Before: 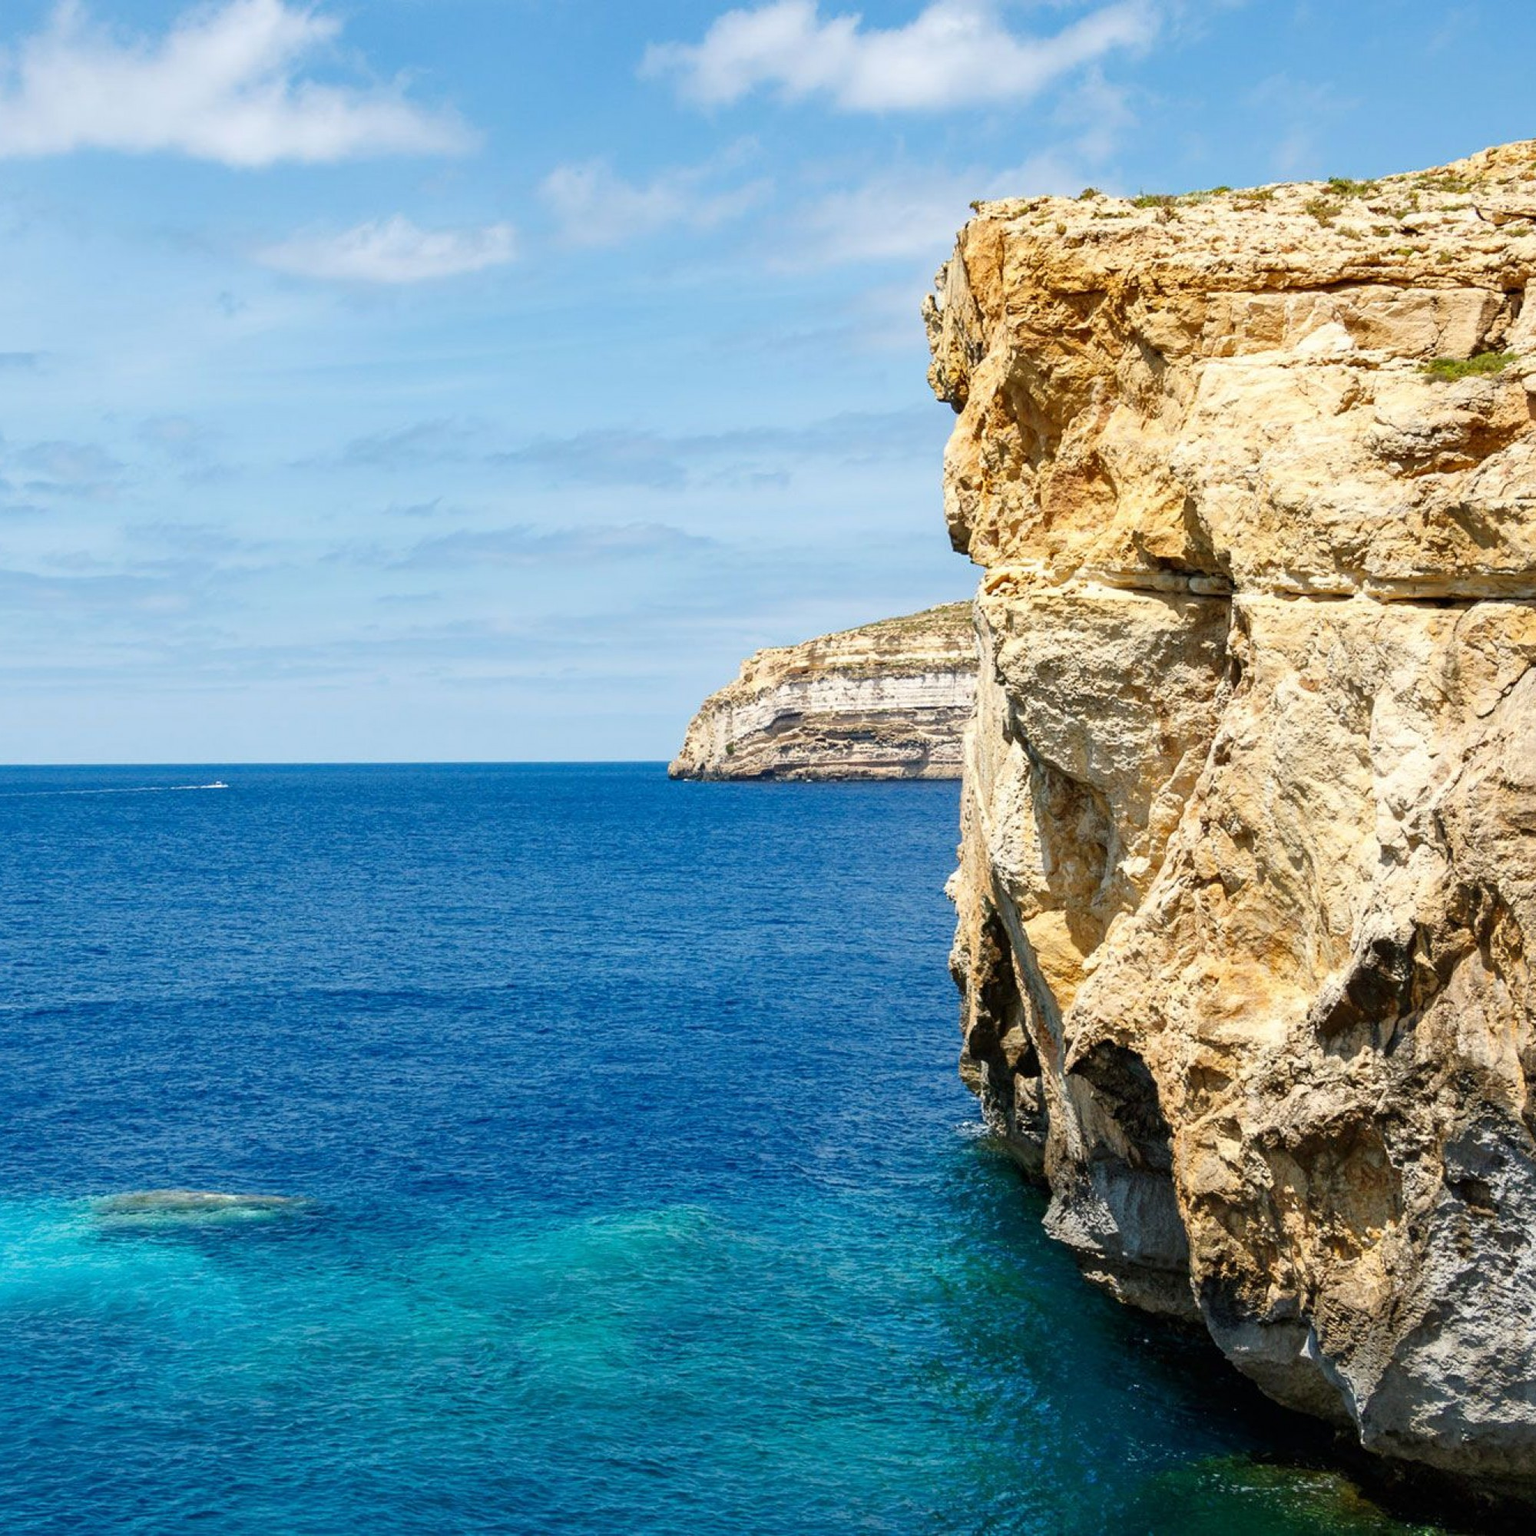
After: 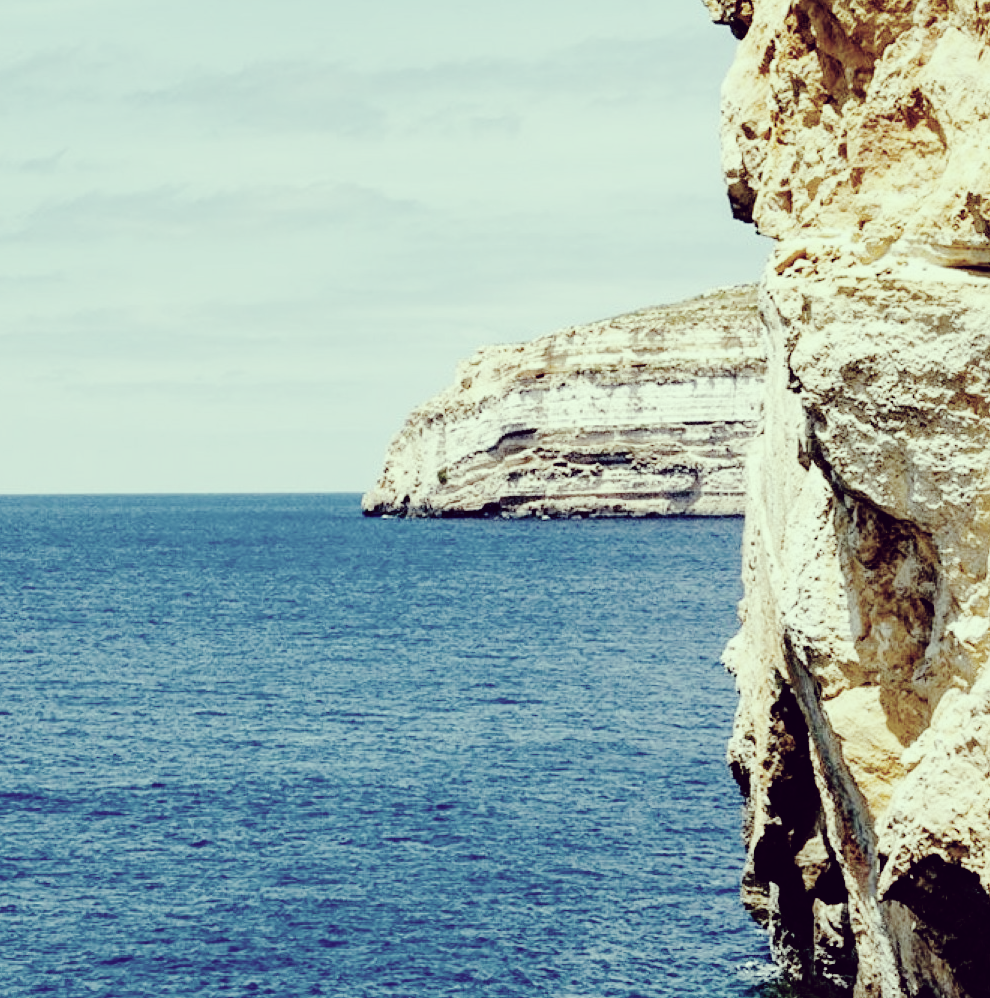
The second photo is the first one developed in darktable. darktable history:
color correction: highlights a* -20.97, highlights b* 20.61, shadows a* 19.75, shadows b* -20.99, saturation 0.454
exposure: exposure -0.215 EV, compensate highlight preservation false
crop: left 25.44%, top 24.98%, right 25.019%, bottom 25.105%
base curve: curves: ch0 [(0, 0) (0.036, 0.01) (0.123, 0.254) (0.258, 0.504) (0.507, 0.748) (1, 1)], preserve colors none
